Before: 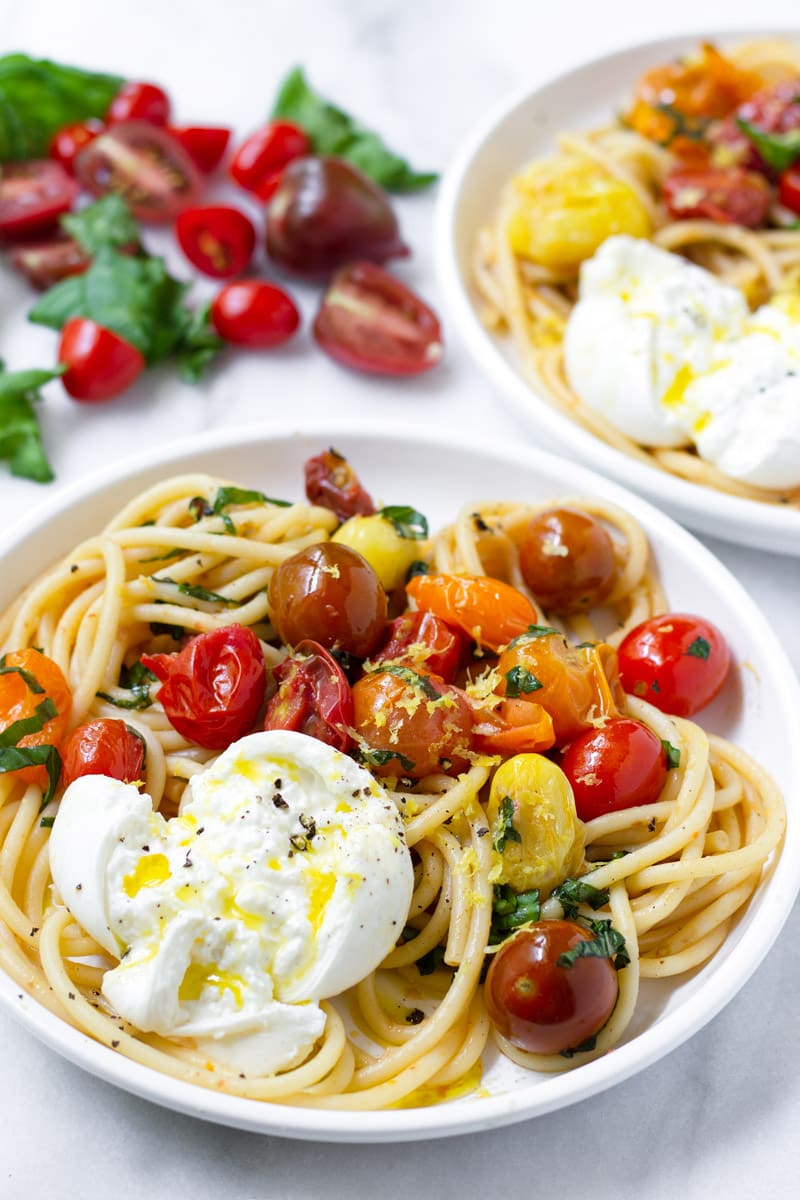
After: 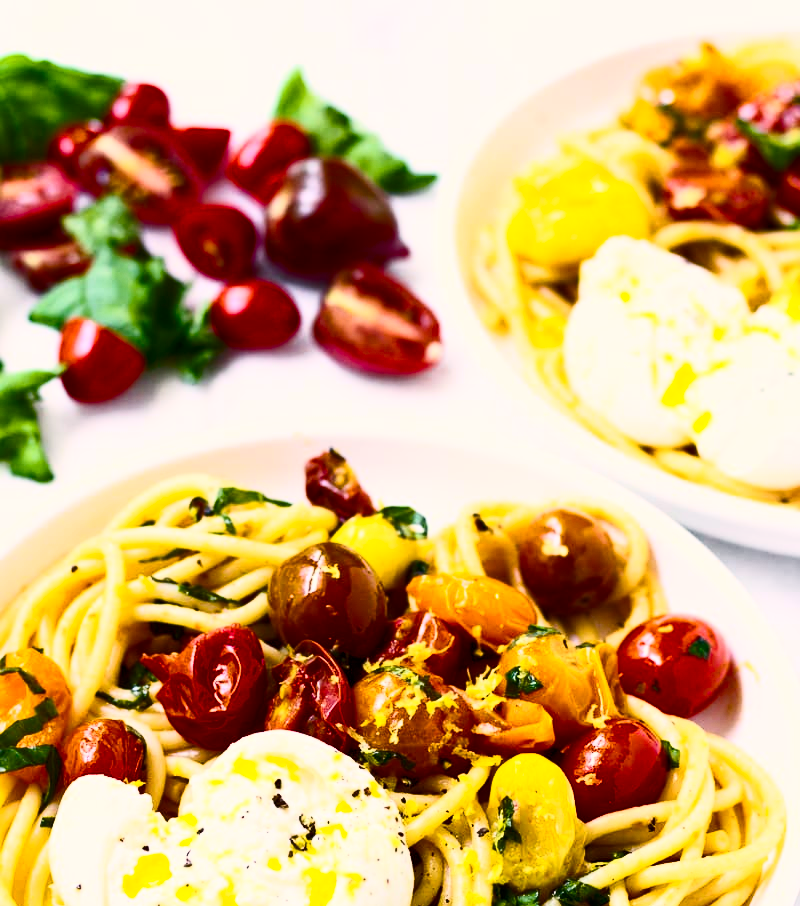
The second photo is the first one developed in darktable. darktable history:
crop: bottom 24.484%
contrast brightness saturation: contrast 0.505, saturation -0.084
color balance rgb: highlights gain › chroma 2.997%, highlights gain › hue 60.05°, global offset › hue 172.42°, linear chroma grading › global chroma 15.329%, perceptual saturation grading › global saturation 35.988%, perceptual saturation grading › shadows 36.094%, global vibrance 11.146%
tone curve: curves: ch0 [(0, 0) (0.003, 0.005) (0.011, 0.019) (0.025, 0.04) (0.044, 0.064) (0.069, 0.095) (0.1, 0.129) (0.136, 0.169) (0.177, 0.207) (0.224, 0.247) (0.277, 0.298) (0.335, 0.354) (0.399, 0.416) (0.468, 0.478) (0.543, 0.553) (0.623, 0.634) (0.709, 0.709) (0.801, 0.817) (0.898, 0.912) (1, 1)], color space Lab, independent channels, preserve colors none
